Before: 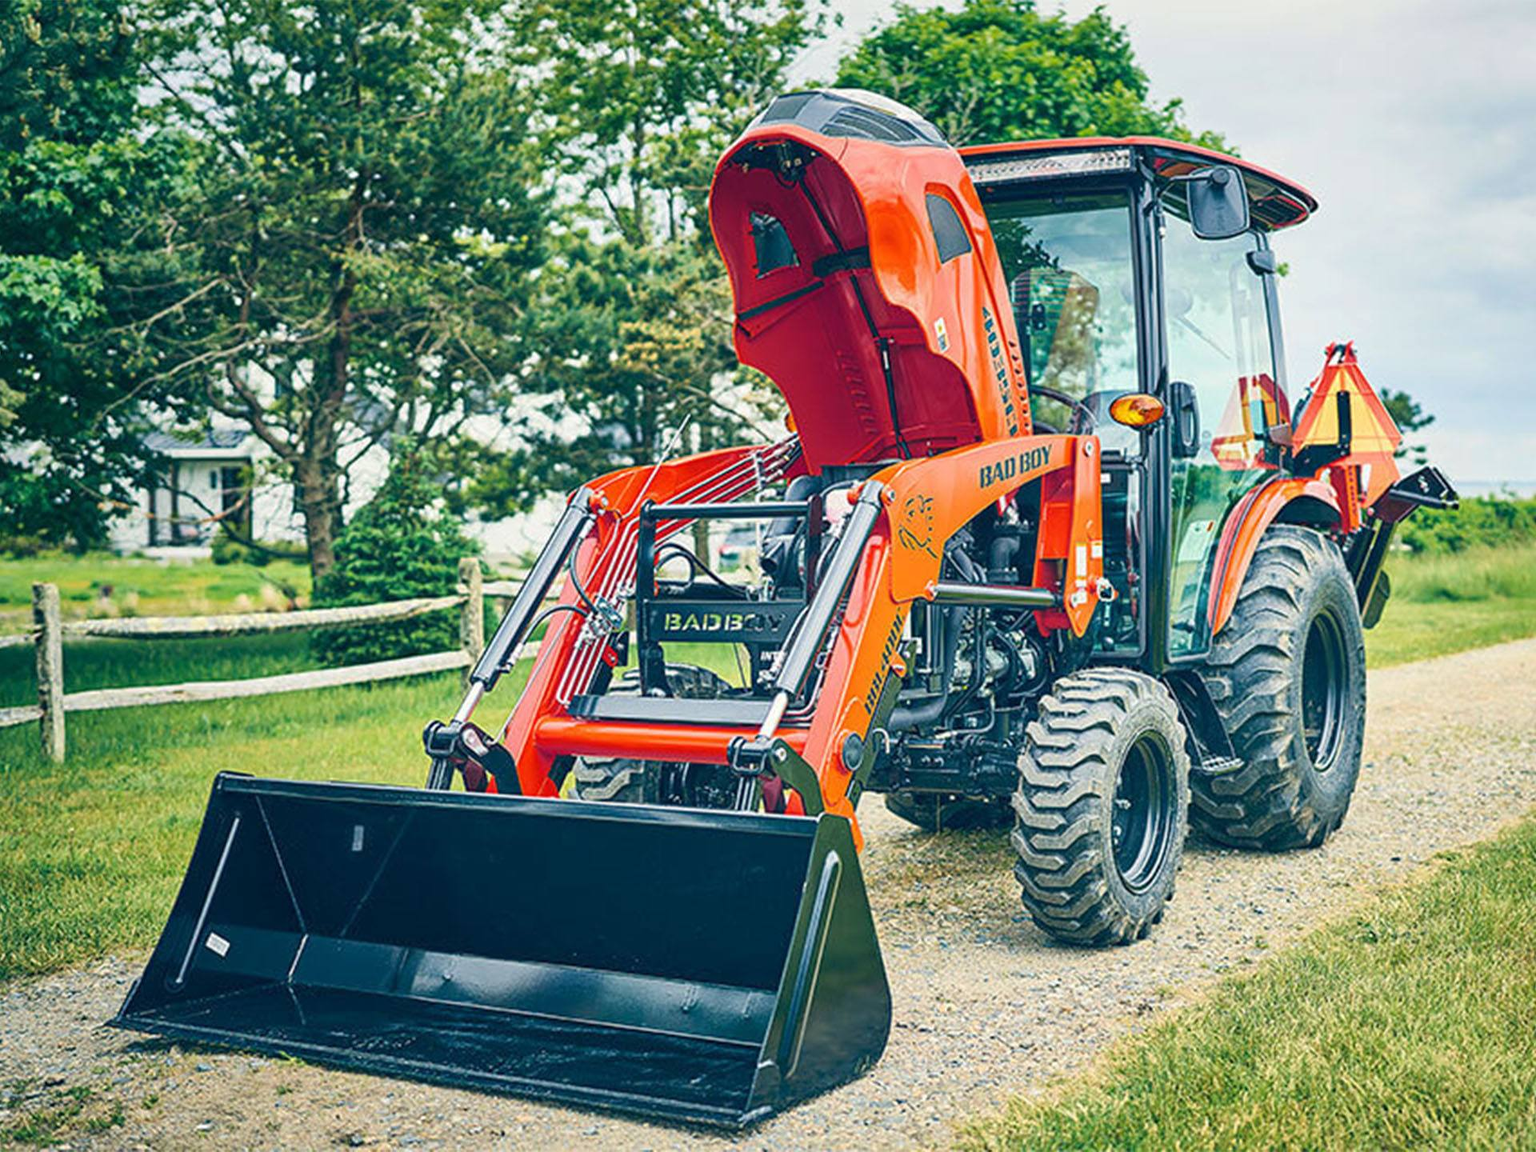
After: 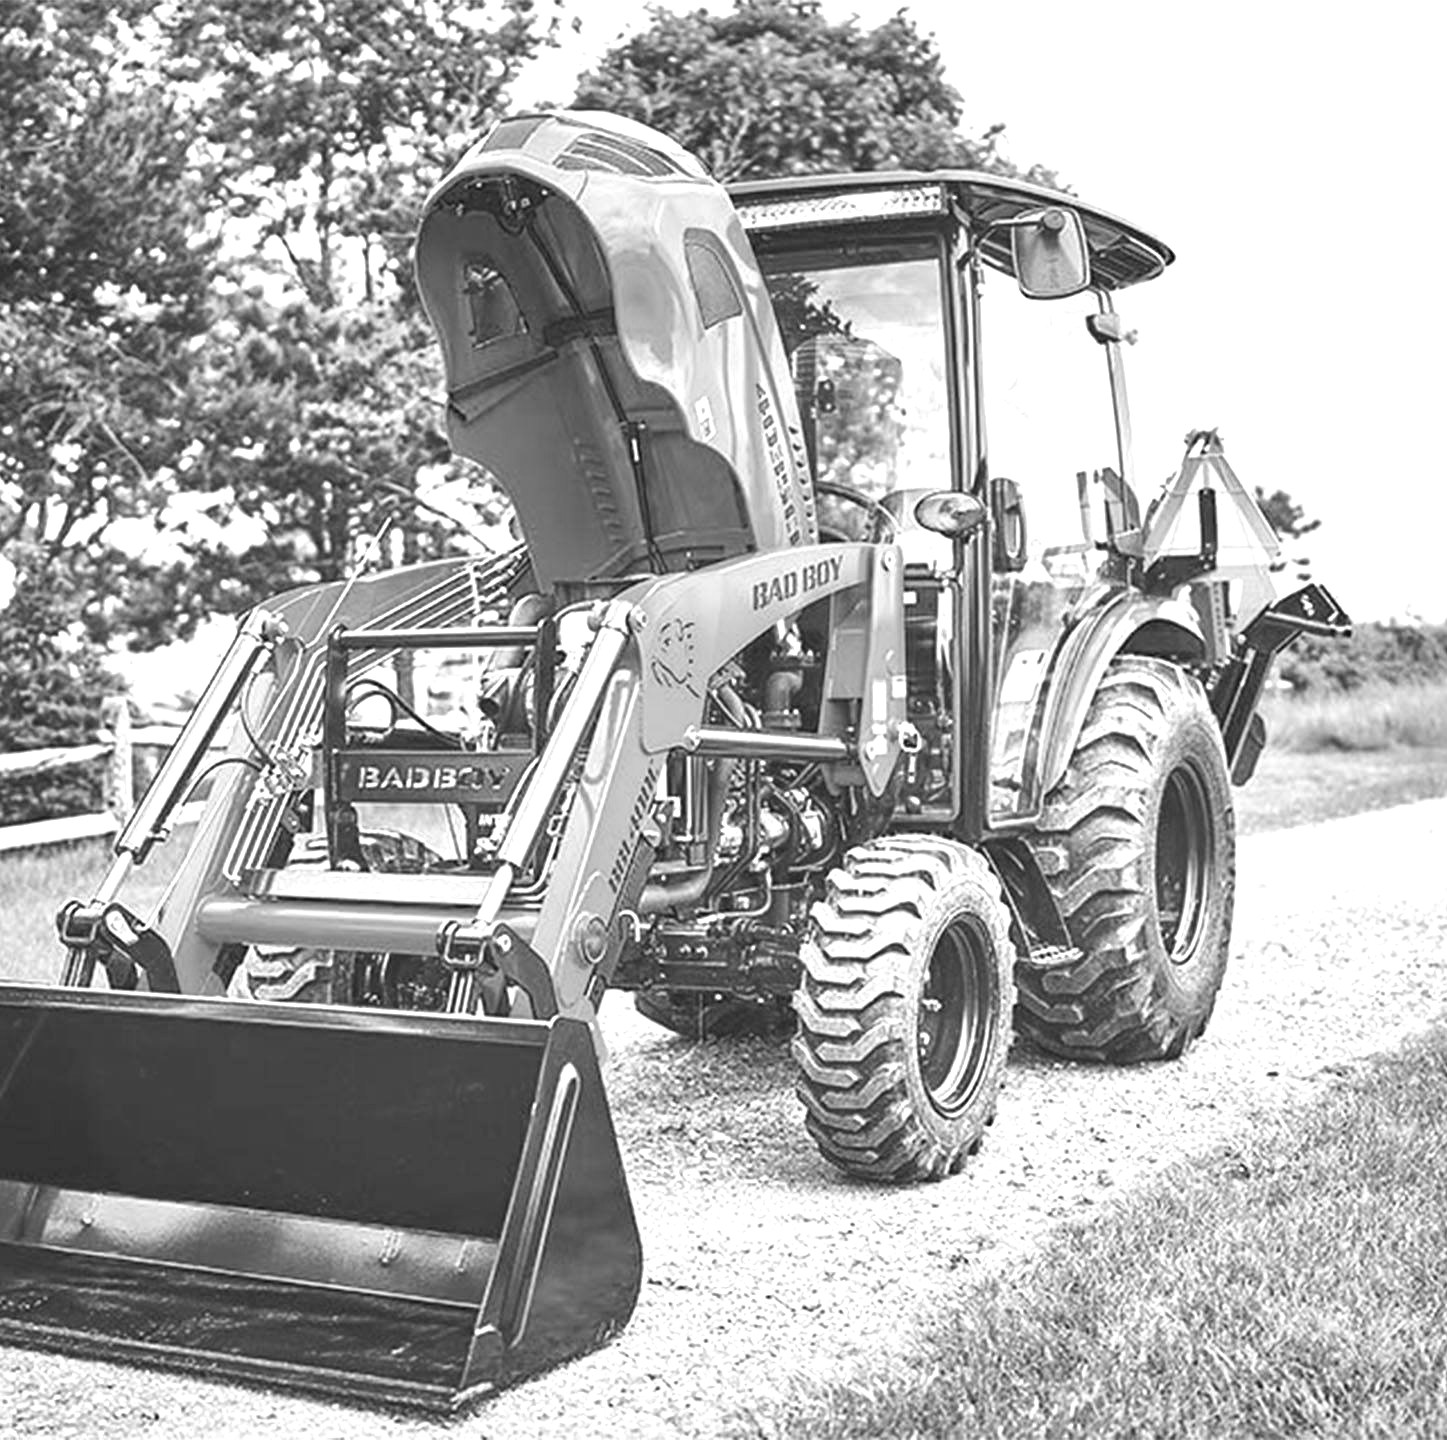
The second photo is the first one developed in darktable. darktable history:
color calibration: output gray [0.21, 0.42, 0.37, 0], gray › normalize channels true, illuminant same as pipeline (D50), adaptation XYZ, x 0.346, y 0.359, gamut compression 0
exposure: black level correction 0, exposure 1 EV, compensate exposure bias true, compensate highlight preservation false
crop and rotate: left 24.6%
